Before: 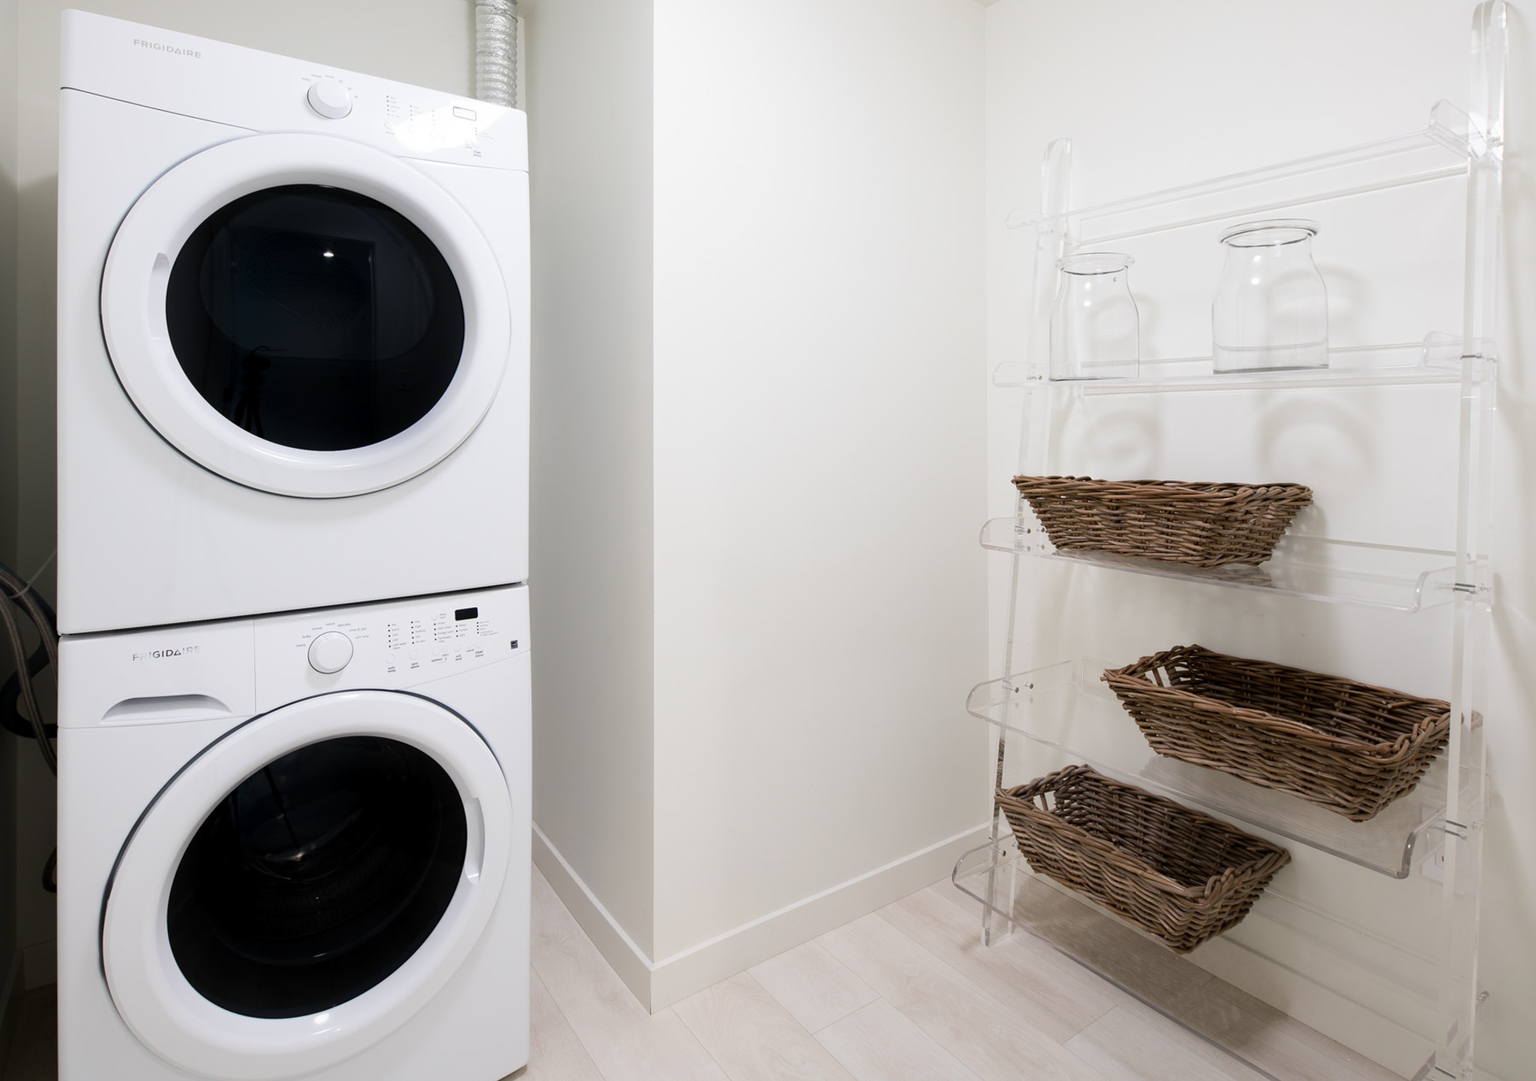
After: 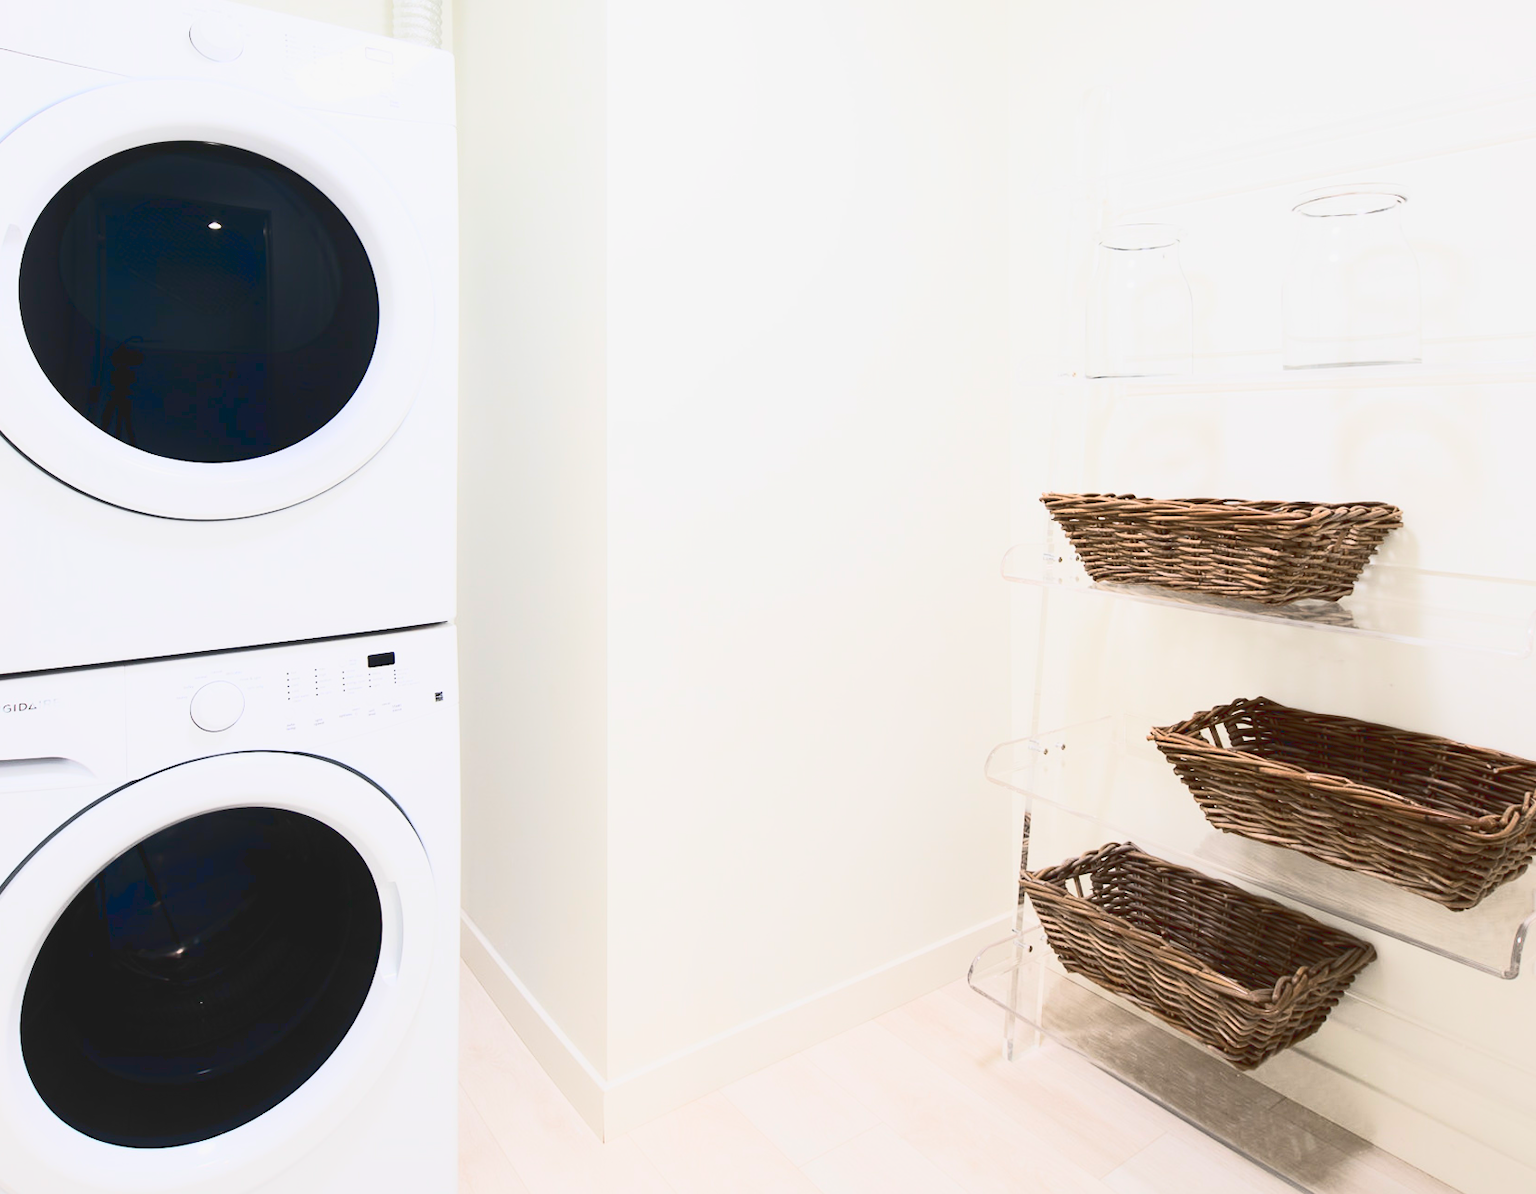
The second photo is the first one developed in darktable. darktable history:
crop: left 9.807%, top 6.259%, right 7.334%, bottom 2.177%
tone curve: curves: ch0 [(0, 0.098) (0.262, 0.324) (0.421, 0.59) (0.54, 0.803) (0.725, 0.922) (0.99, 0.974)], color space Lab, linked channels, preserve colors none
